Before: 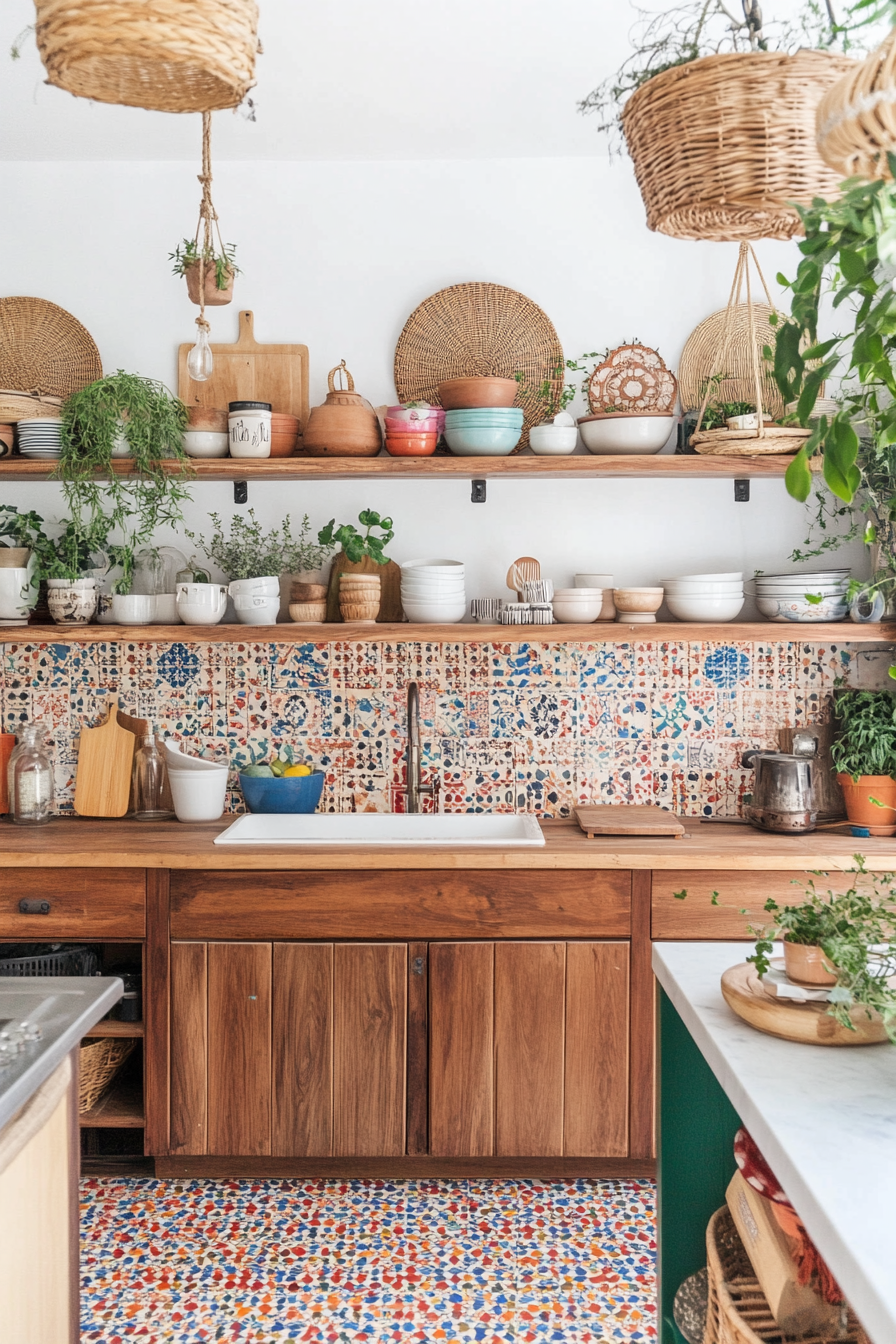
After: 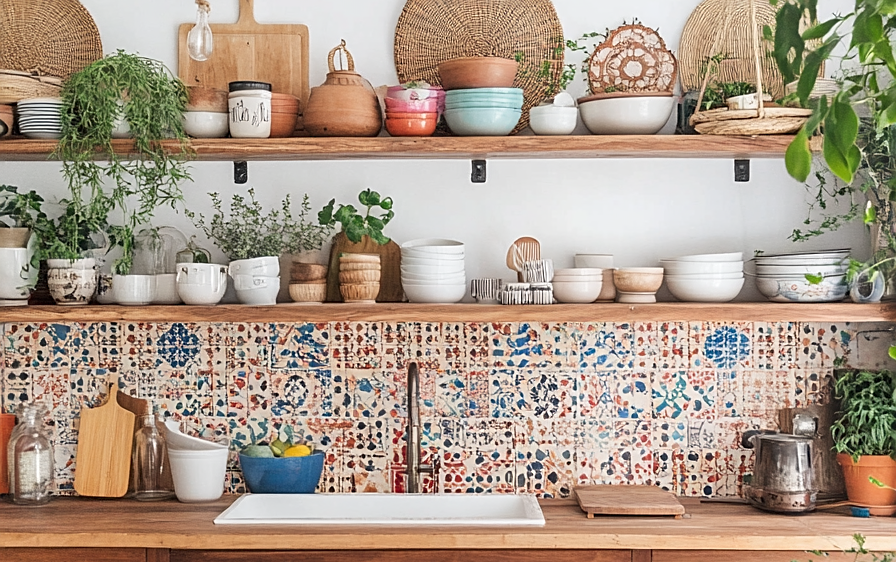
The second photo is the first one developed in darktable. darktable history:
crop and rotate: top 23.84%, bottom 34.294%
rgb levels: preserve colors max RGB
sharpen: on, module defaults
